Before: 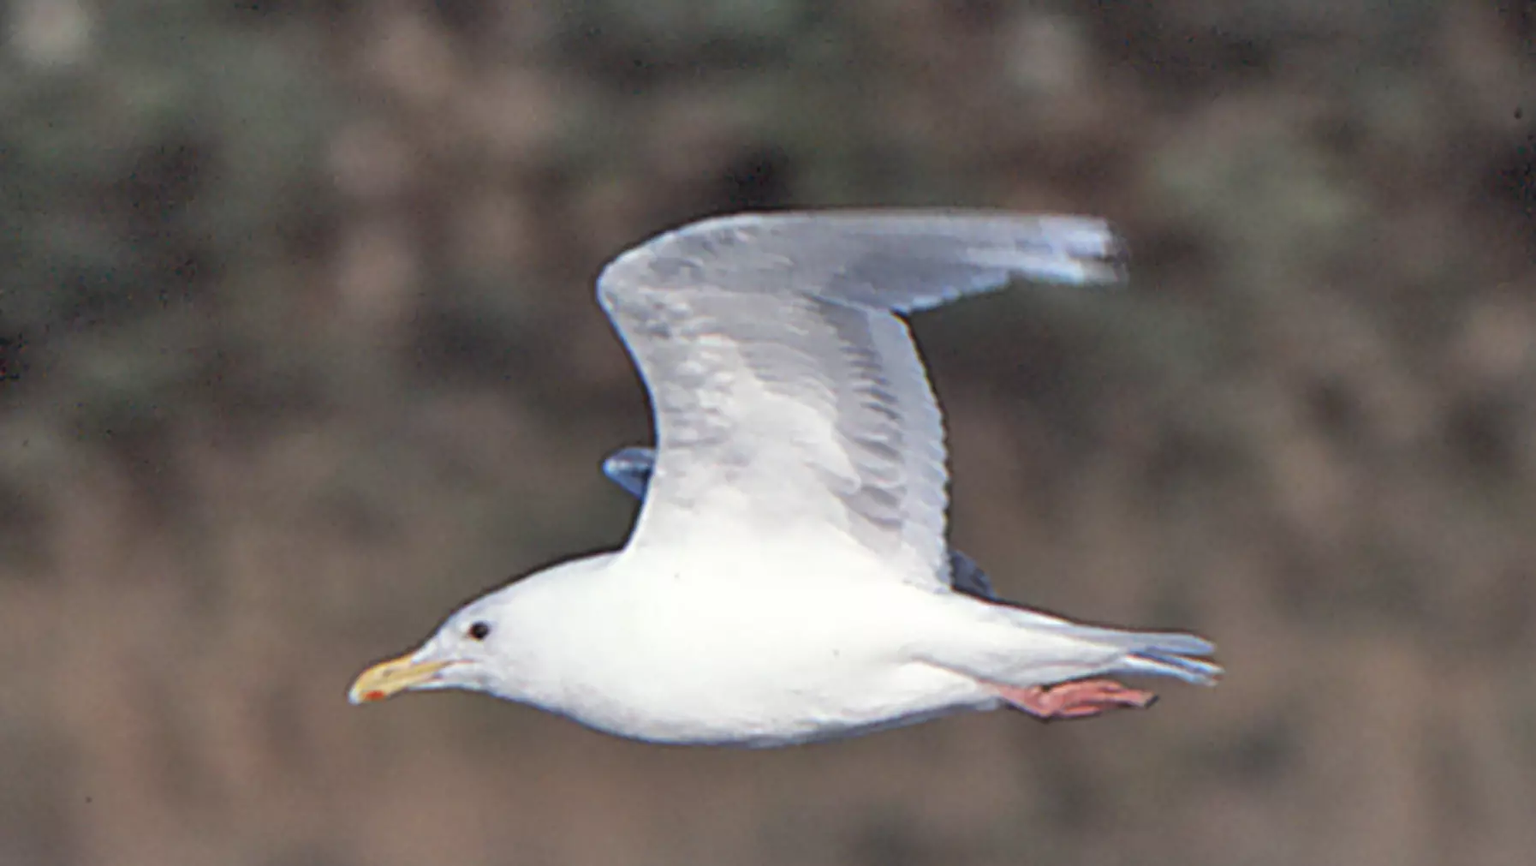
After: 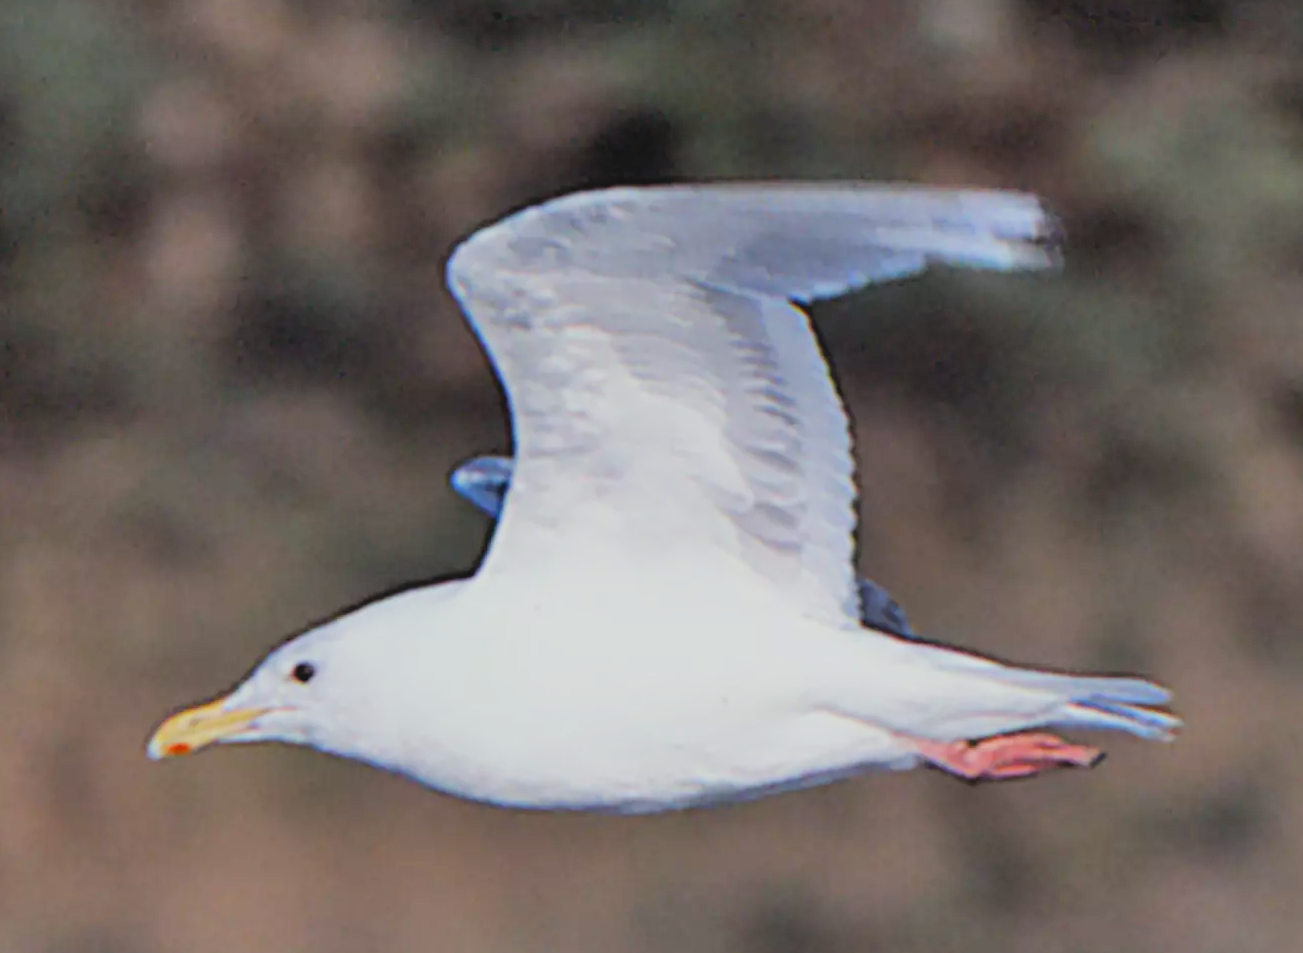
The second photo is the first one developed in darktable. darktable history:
crop and rotate: left 13.15%, top 5.251%, right 12.609%
filmic rgb: black relative exposure -5 EV, hardness 2.88, contrast 1.3
contrast brightness saturation: contrast -0.1, brightness 0.05, saturation 0.08
rotate and perspective: rotation 0.226°, lens shift (vertical) -0.042, crop left 0.023, crop right 0.982, crop top 0.006, crop bottom 0.994
white balance: red 0.988, blue 1.017
color balance rgb: perceptual saturation grading › global saturation 35%, perceptual saturation grading › highlights -25%, perceptual saturation grading › shadows 25%, global vibrance 10%
